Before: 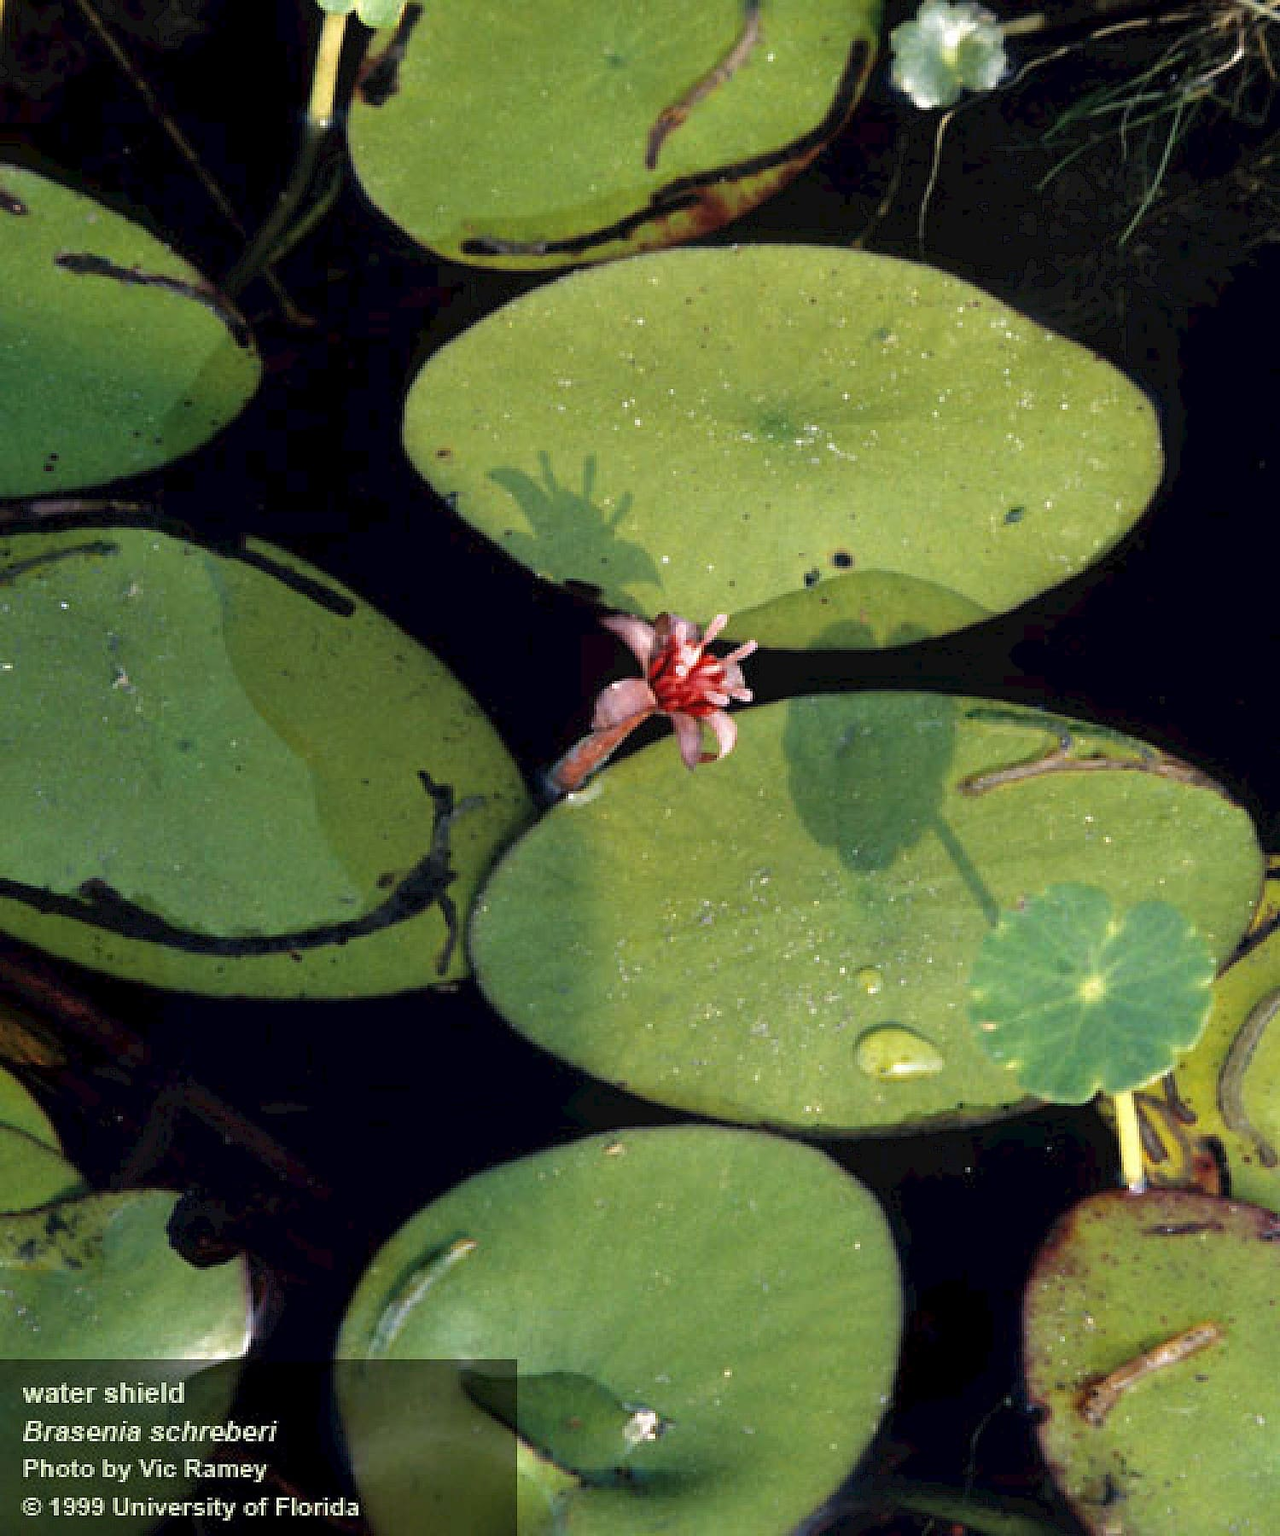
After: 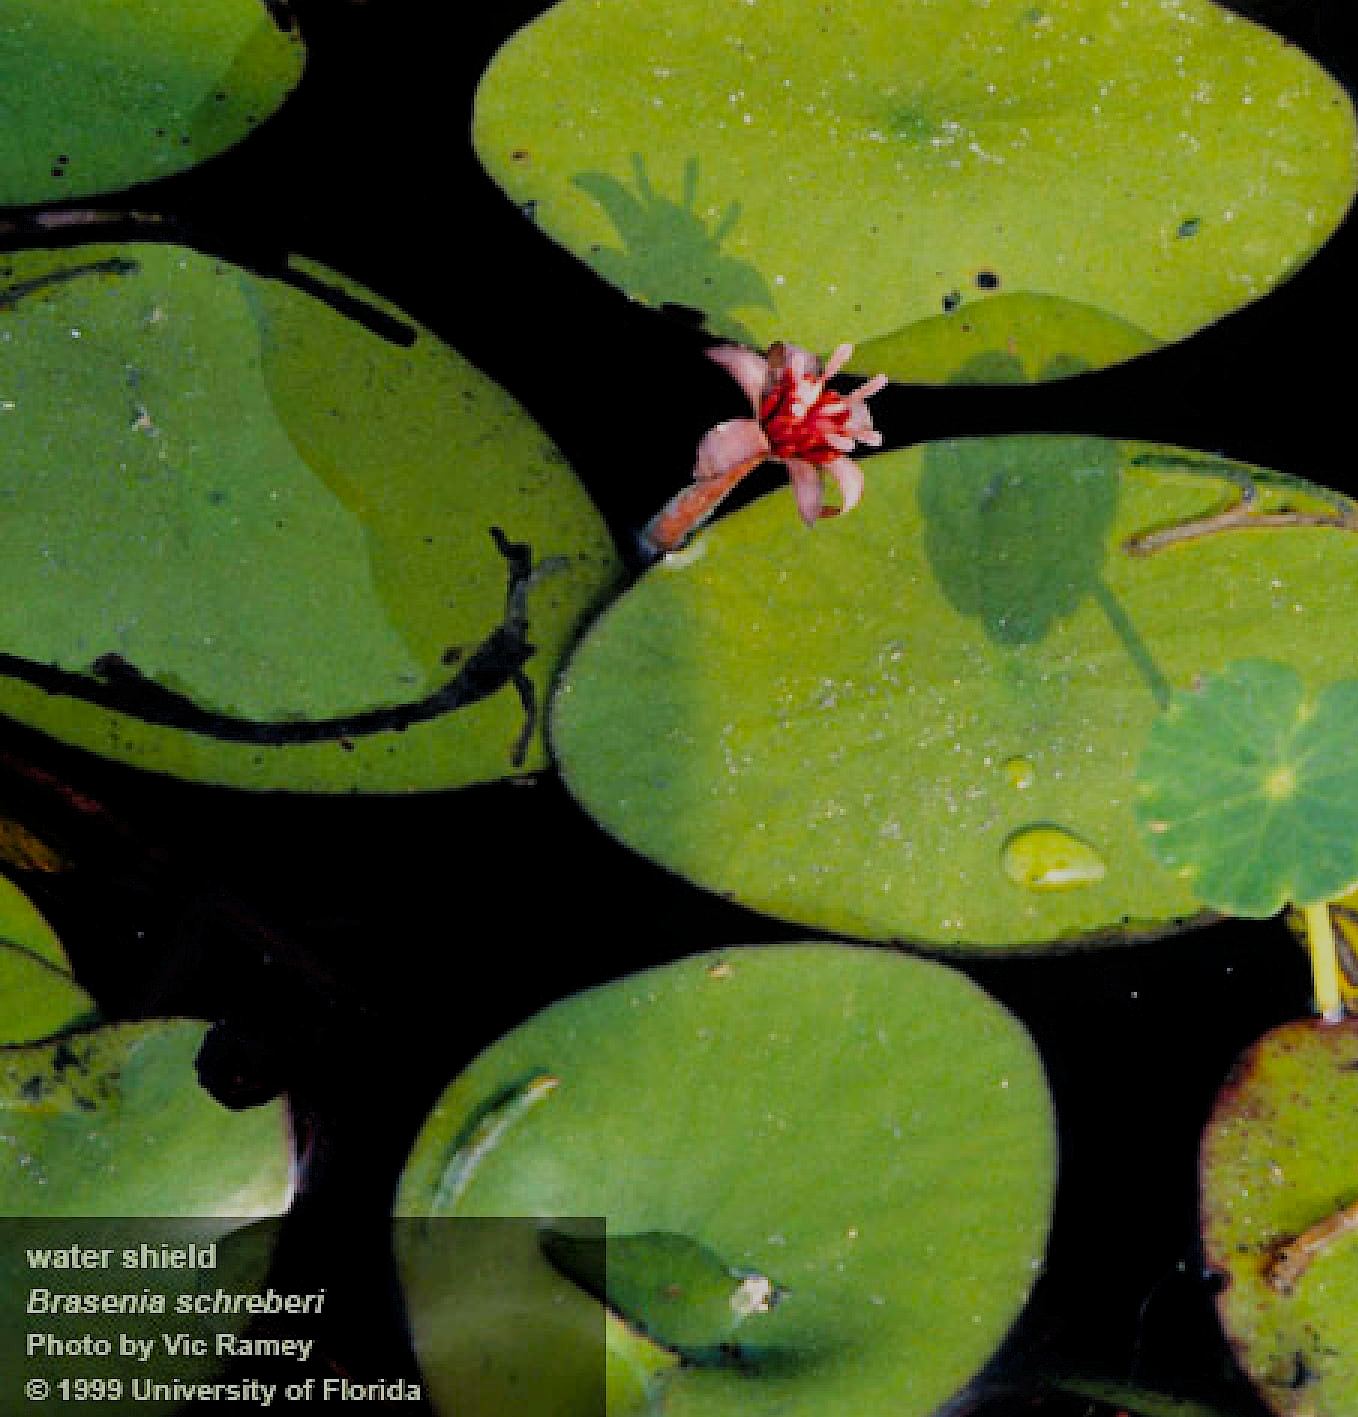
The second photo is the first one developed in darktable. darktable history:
crop: top 20.916%, right 9.443%, bottom 0.347%
color balance rgb: perceptual saturation grading › global saturation 30.405%
filmic rgb: middle gray luminance 29.92%, black relative exposure -9 EV, white relative exposure 7 EV, target black luminance 0%, hardness 2.94, latitude 2.51%, contrast 0.962, highlights saturation mix 4.68%, shadows ↔ highlights balance 11.63%
